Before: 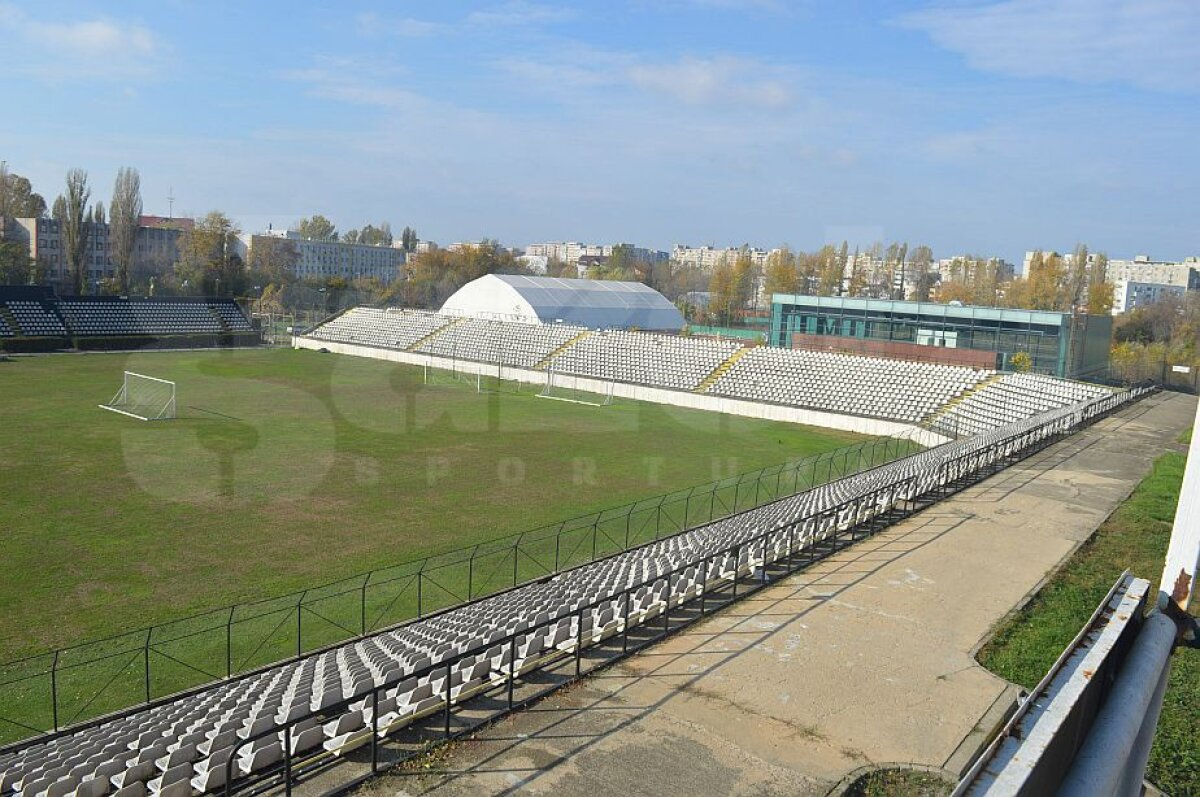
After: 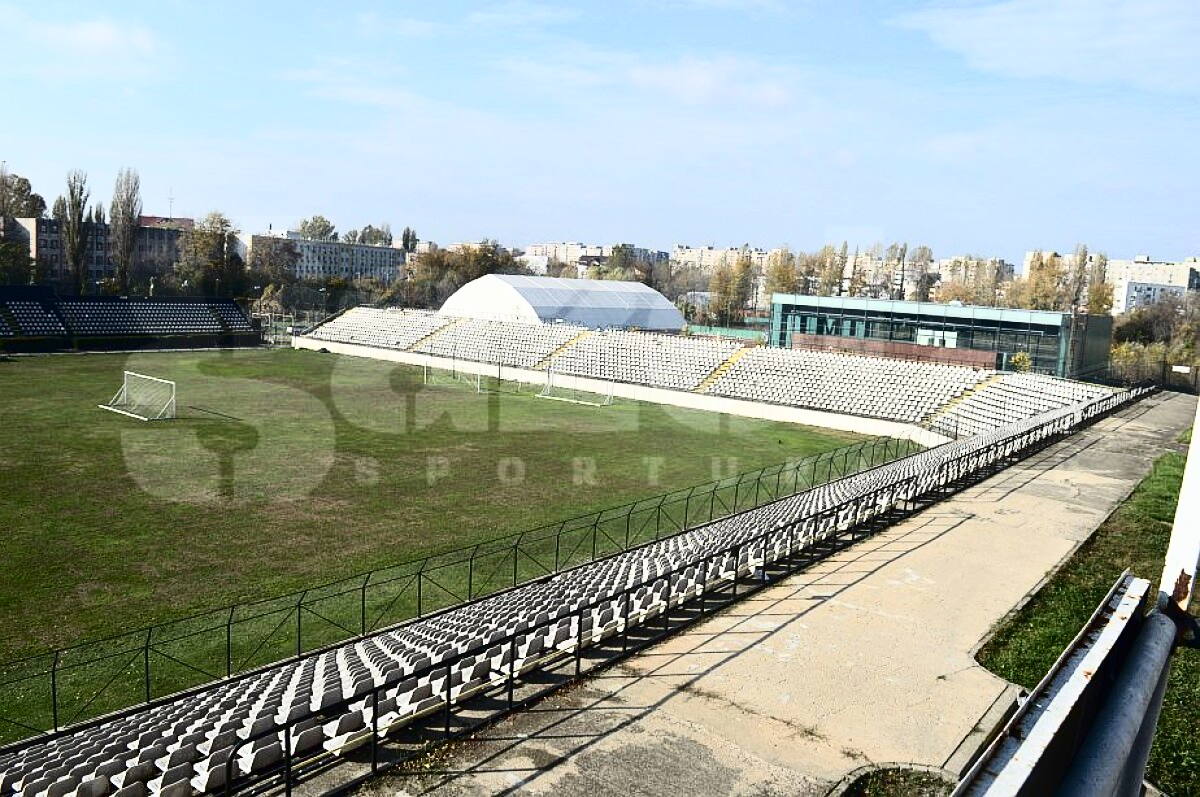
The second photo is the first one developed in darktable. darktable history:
contrast brightness saturation: contrast 0.513, saturation -0.088
